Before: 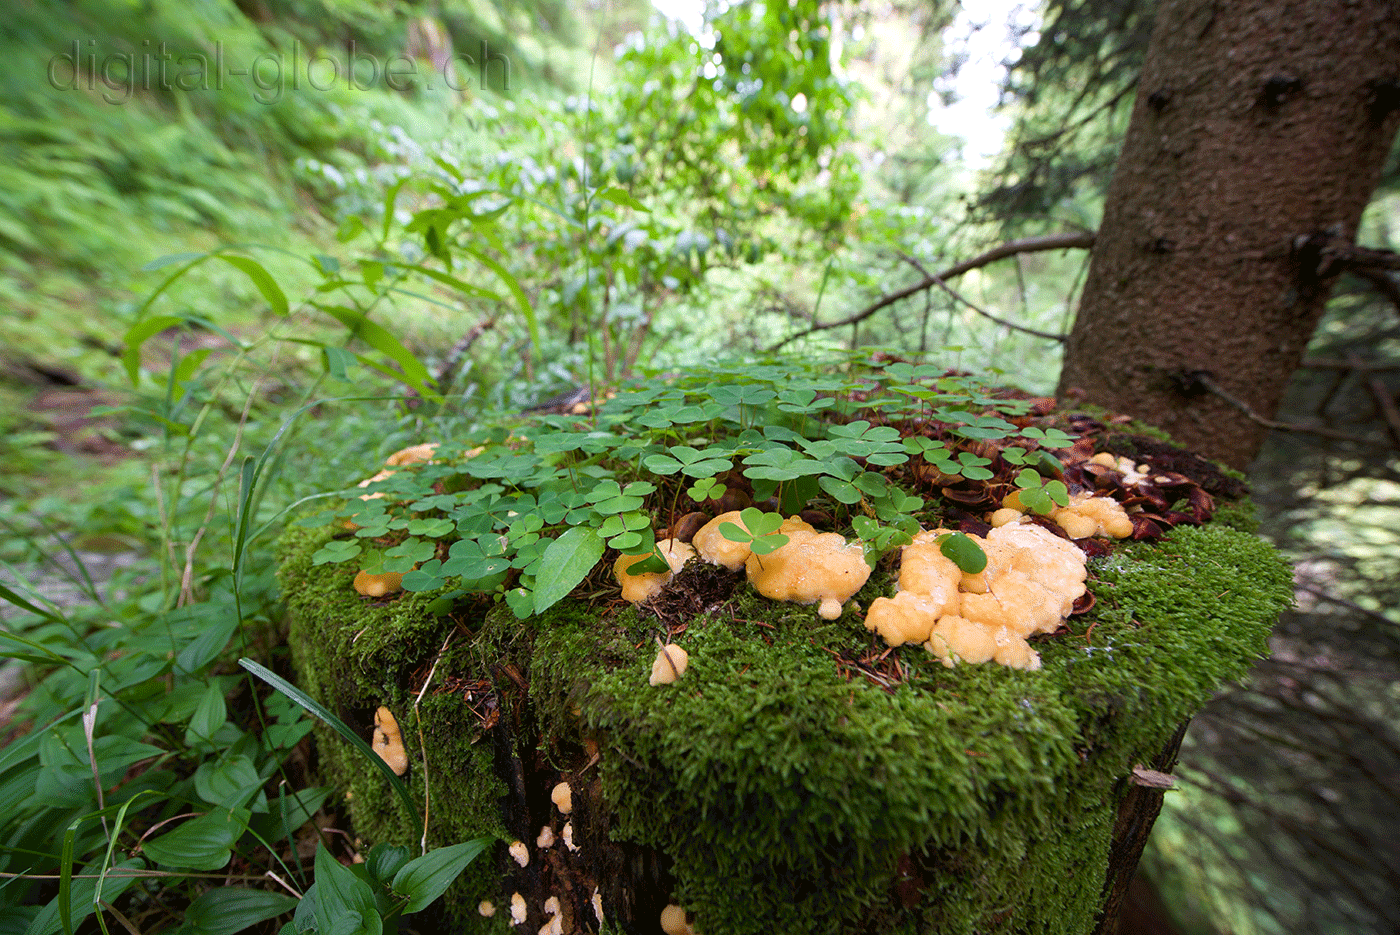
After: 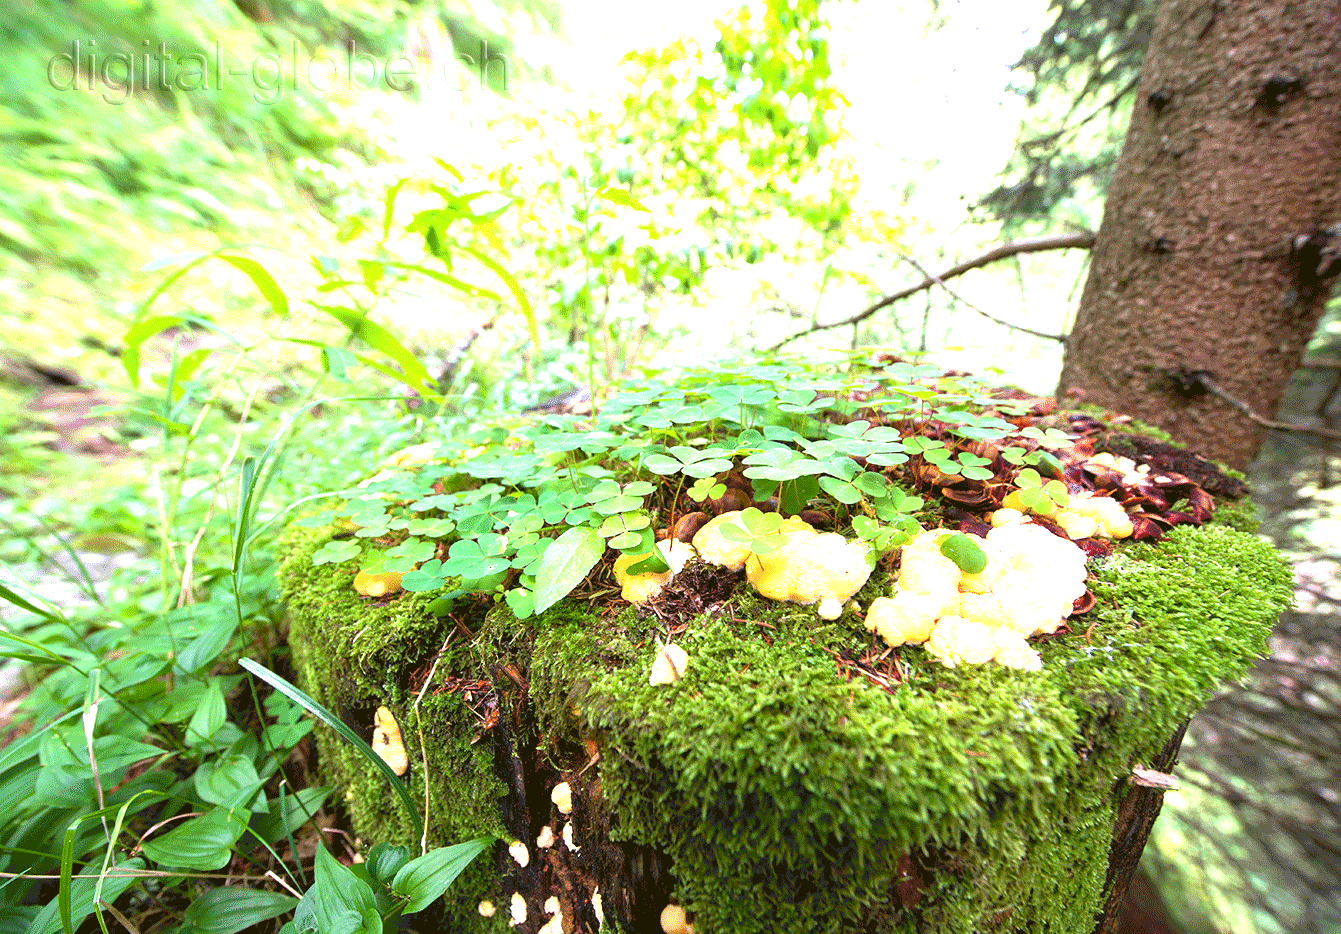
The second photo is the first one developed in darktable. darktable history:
exposure: exposure 1.997 EV, compensate highlight preservation false
crop: right 4.208%, bottom 0.033%
